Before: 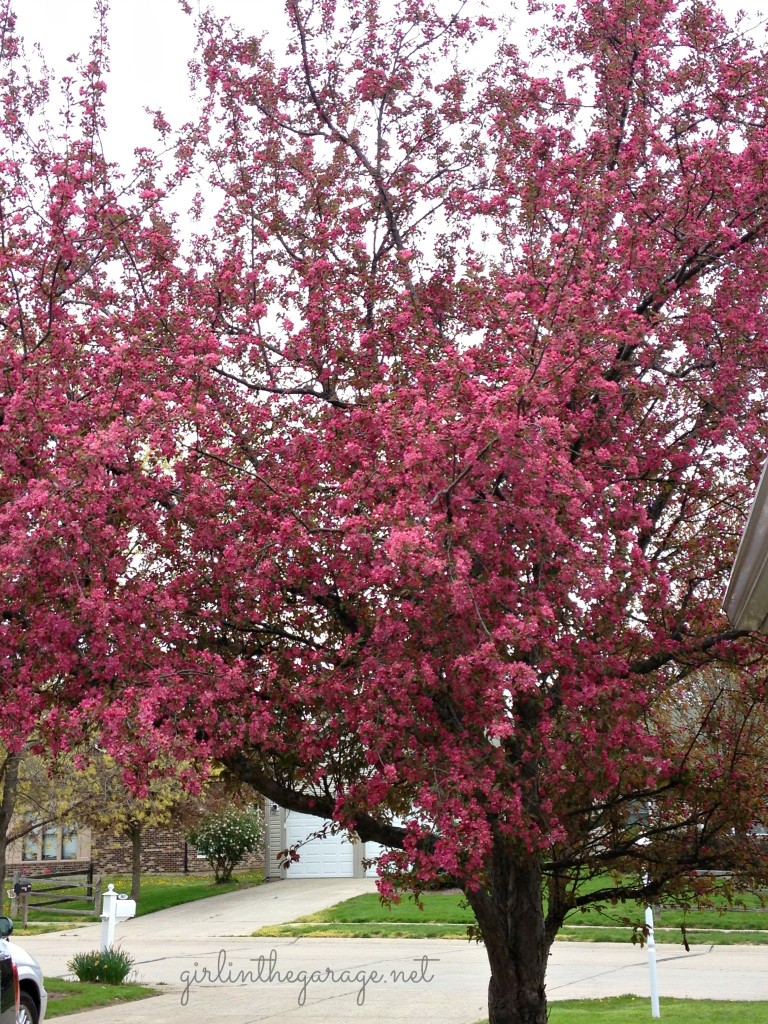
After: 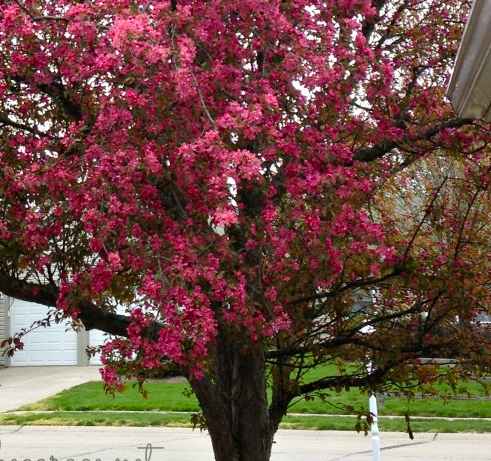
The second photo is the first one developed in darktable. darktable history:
crop and rotate: left 35.953%, top 50.052%, bottom 4.913%
shadows and highlights: low approximation 0.01, soften with gaussian
color balance rgb: perceptual saturation grading › global saturation 0.995%, perceptual saturation grading › highlights -9.182%, perceptual saturation grading › mid-tones 18.285%, perceptual saturation grading › shadows 28.549%
